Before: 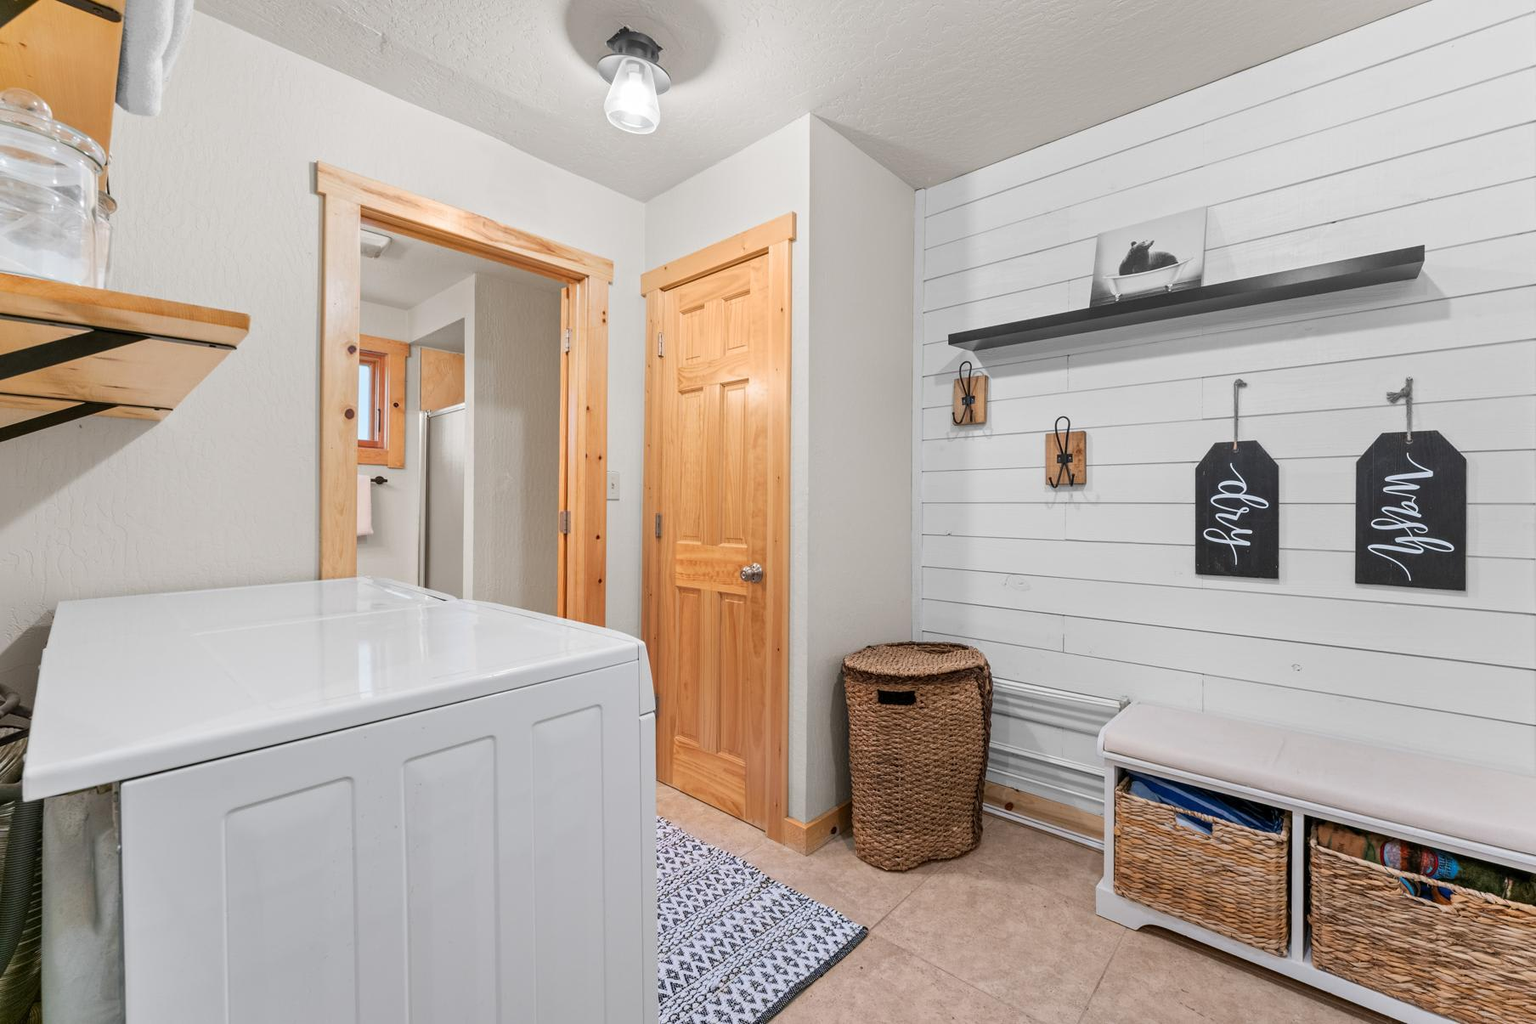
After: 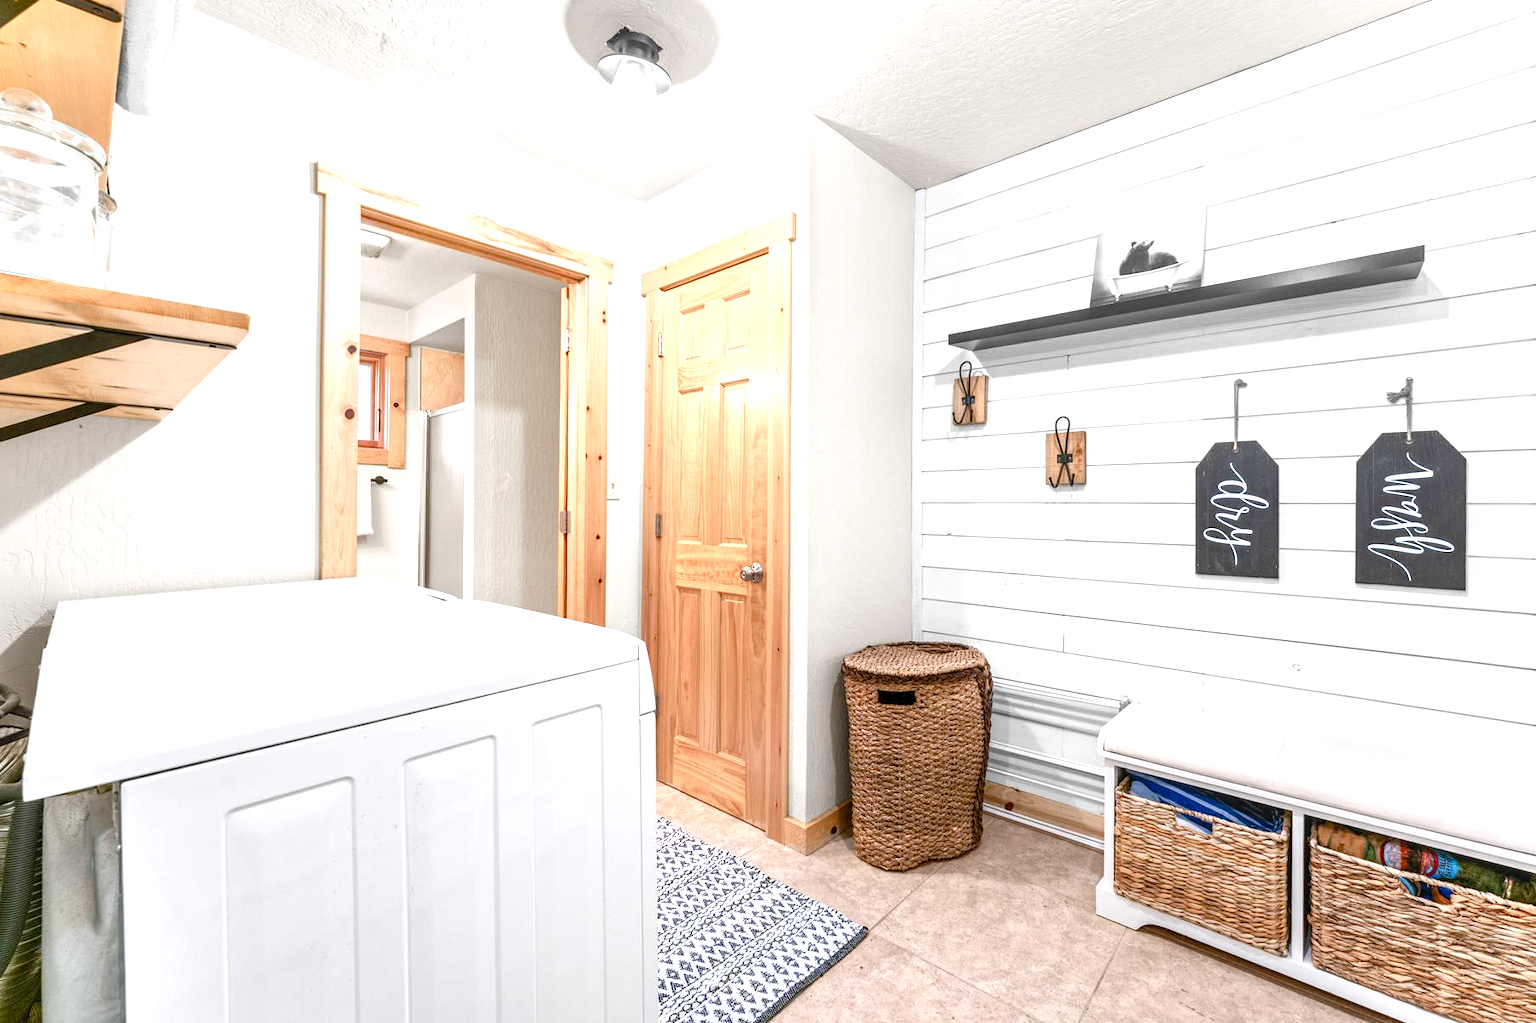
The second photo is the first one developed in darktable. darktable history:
local contrast: on, module defaults
exposure: exposure 1 EV, compensate highlight preservation false
color balance rgb: perceptual saturation grading › global saturation 20%, perceptual saturation grading › highlights -50%, perceptual saturation grading › shadows 30%
